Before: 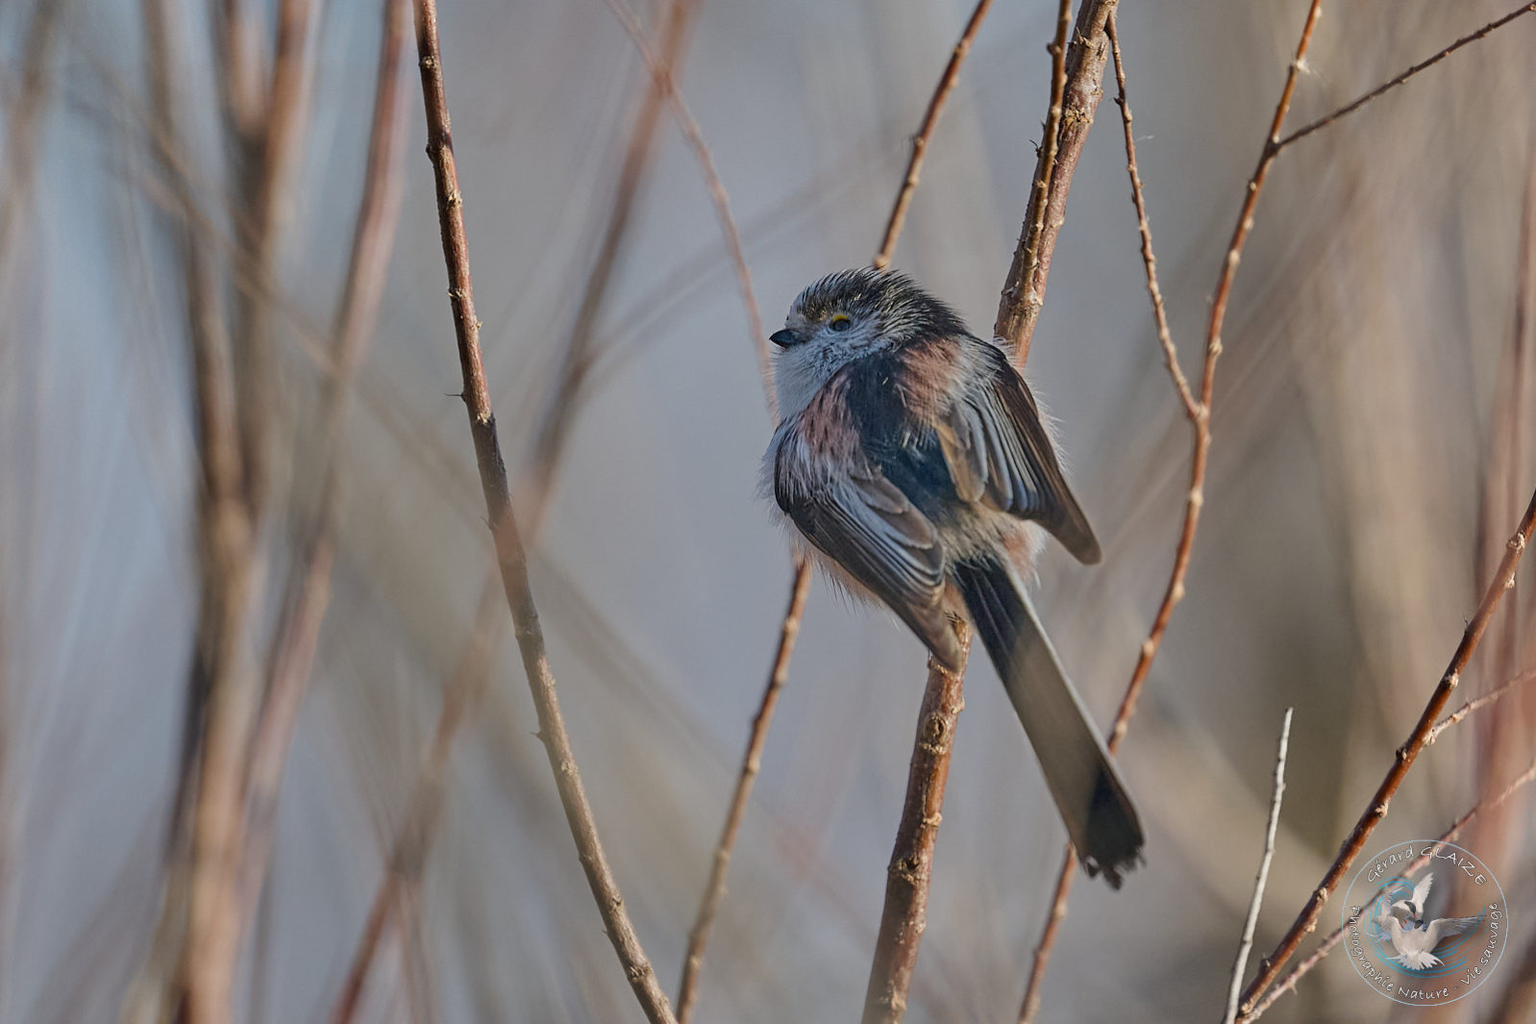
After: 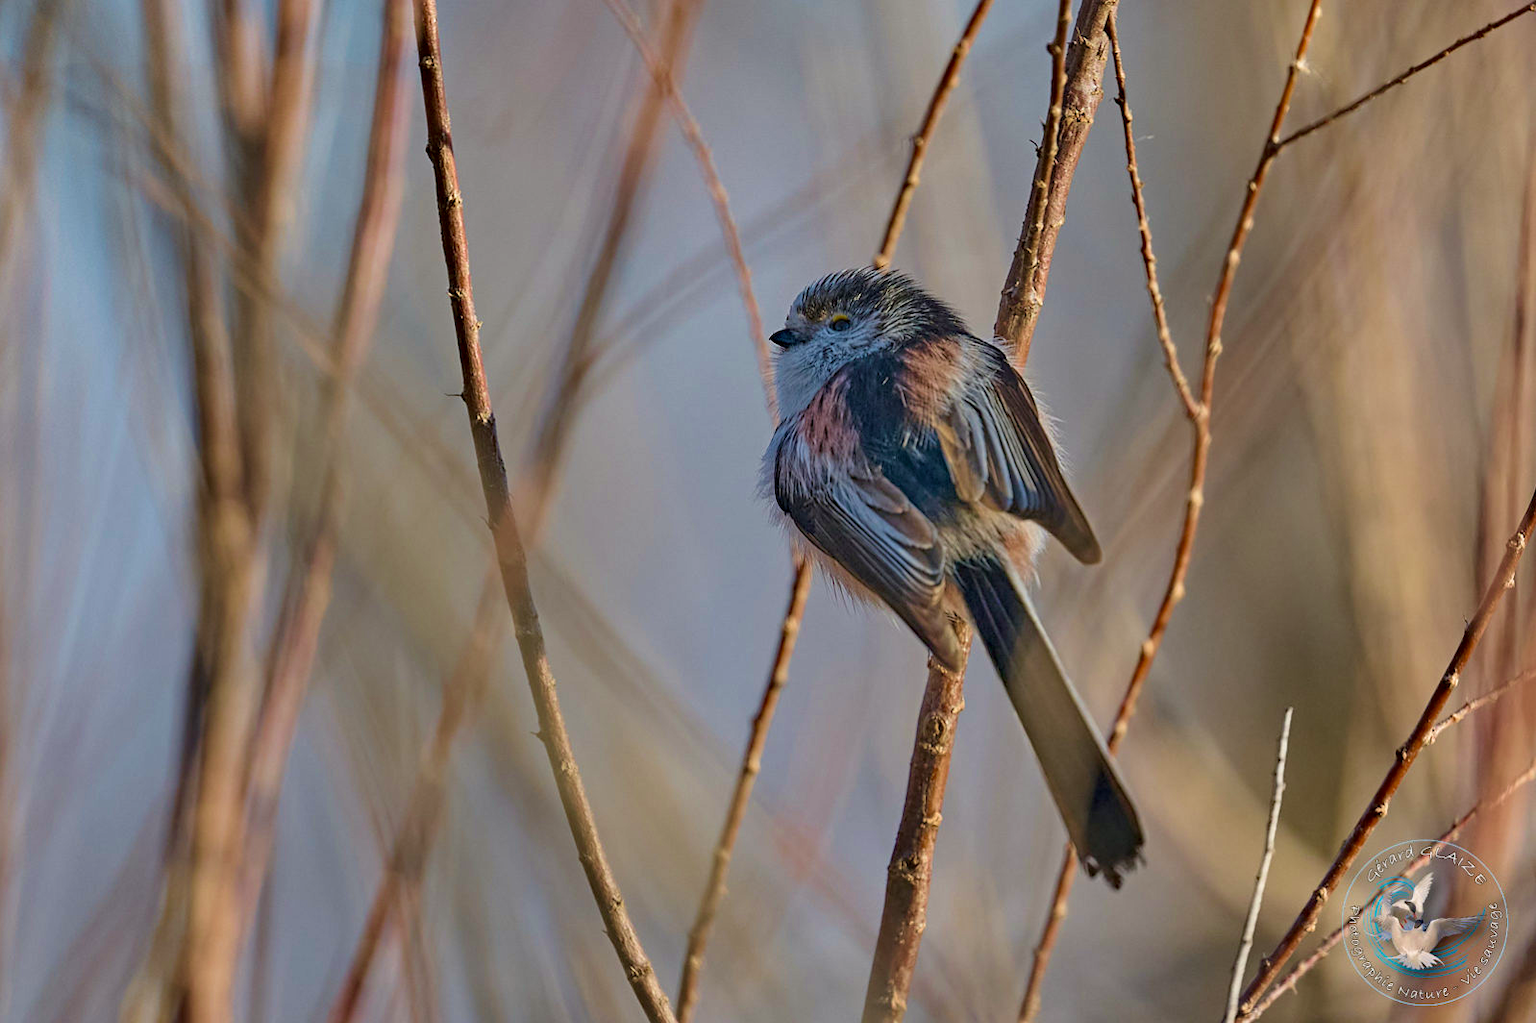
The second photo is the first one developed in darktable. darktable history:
velvia: strength 45%
haze removal: strength 0.29, distance 0.25, compatibility mode true, adaptive false
